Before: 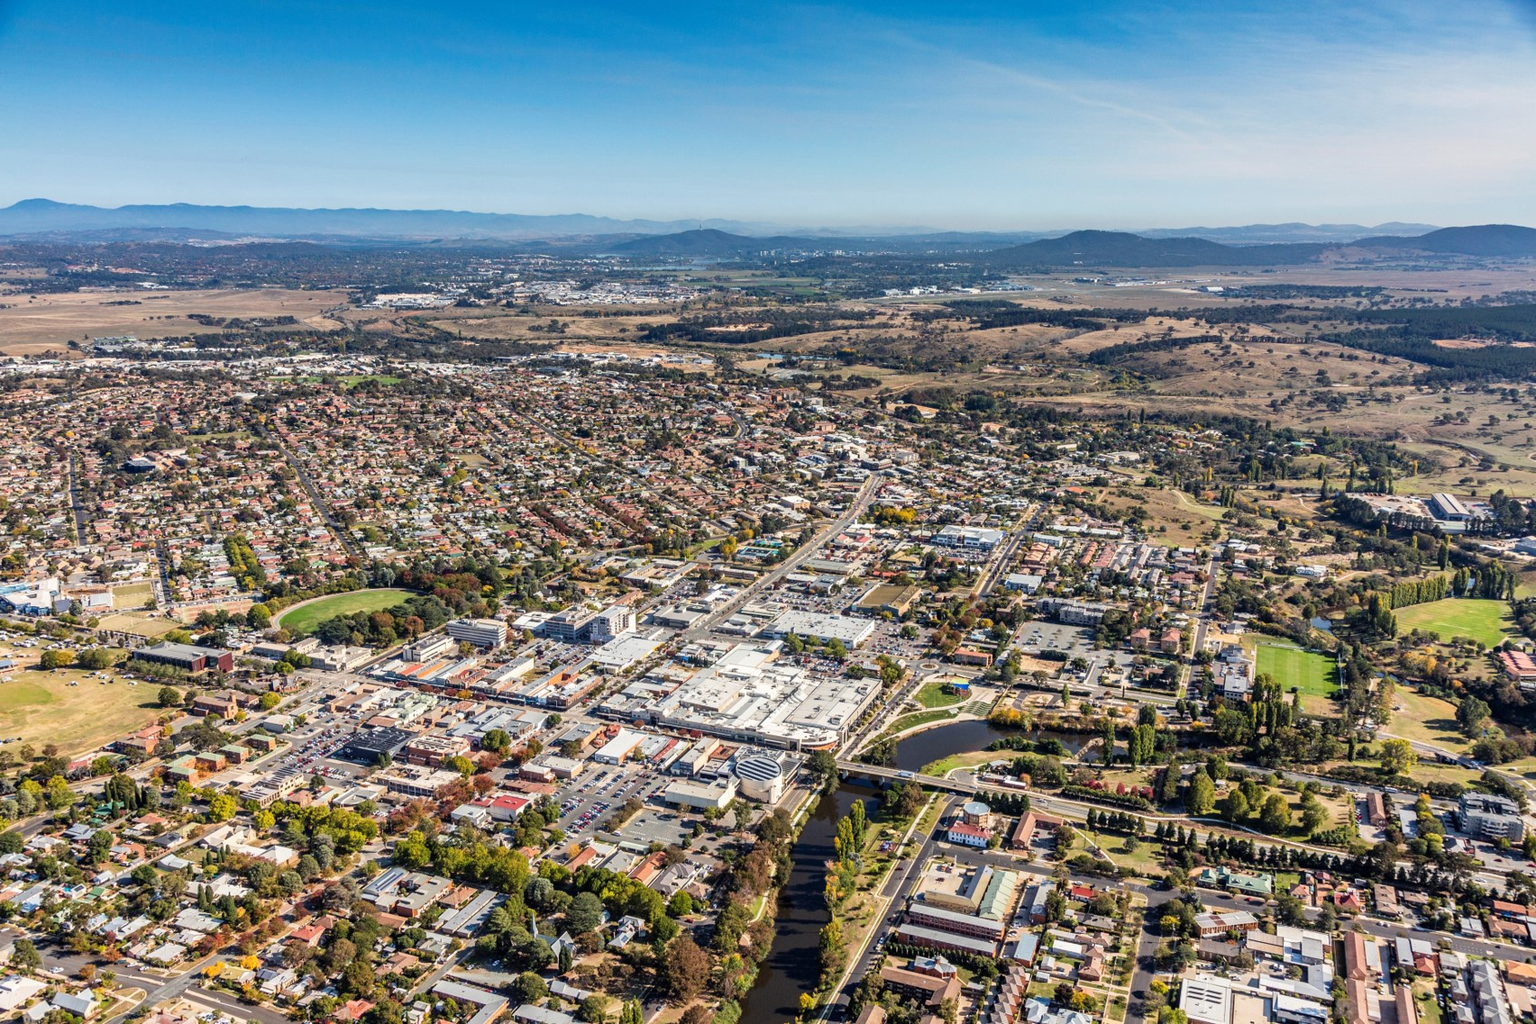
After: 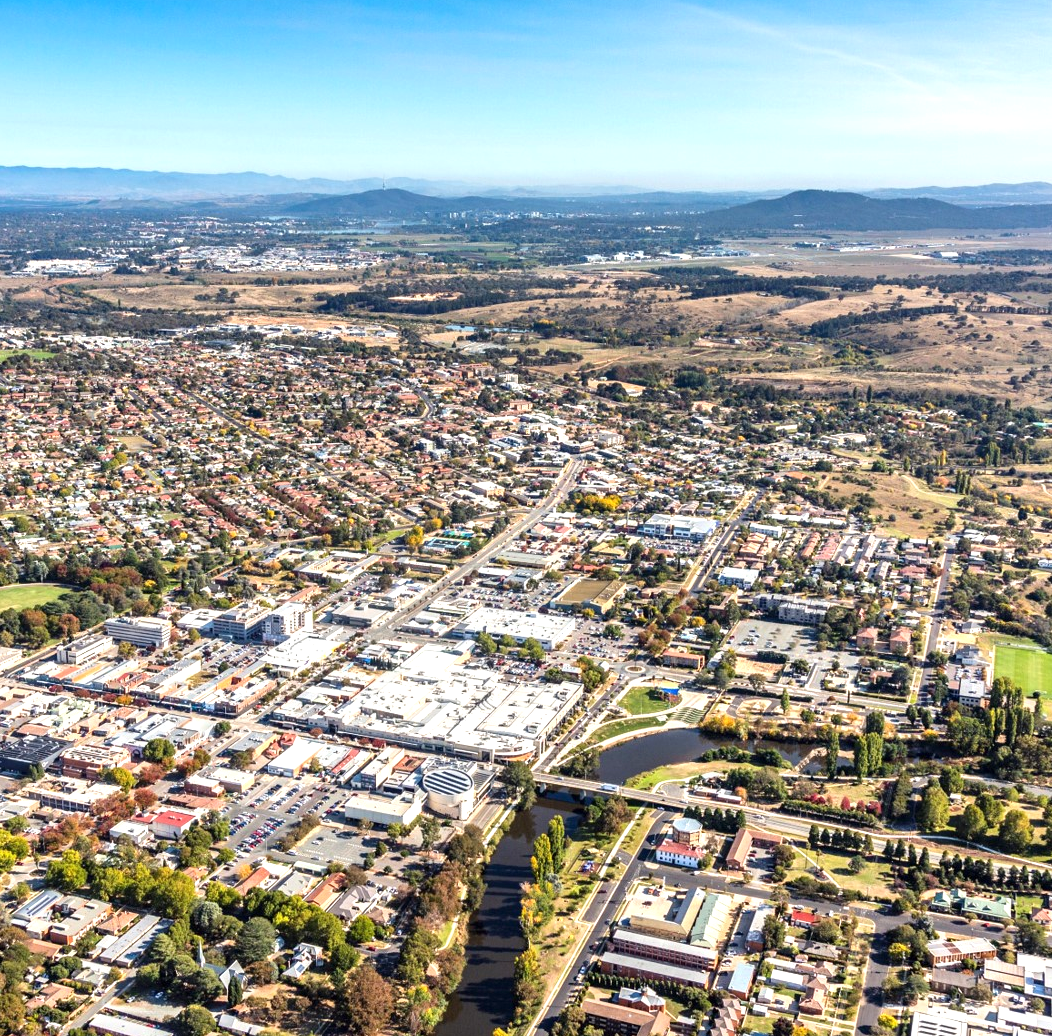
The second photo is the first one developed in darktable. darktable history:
crop and rotate: left 22.918%, top 5.629%, right 14.711%, bottom 2.247%
exposure: exposure 0.669 EV, compensate highlight preservation false
